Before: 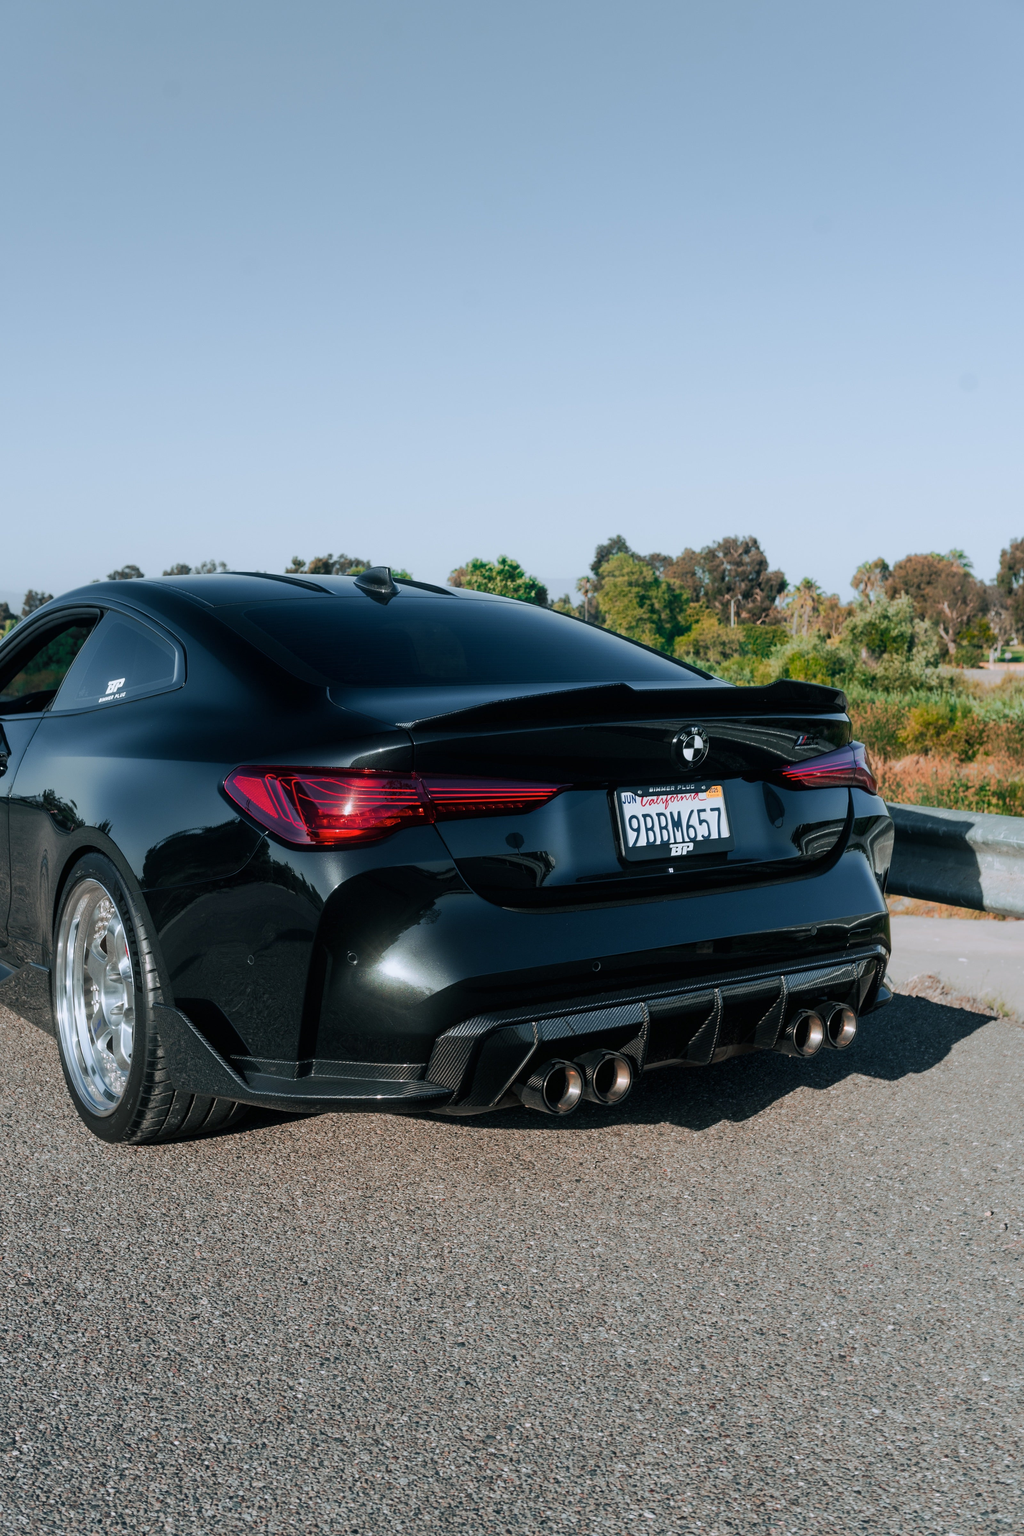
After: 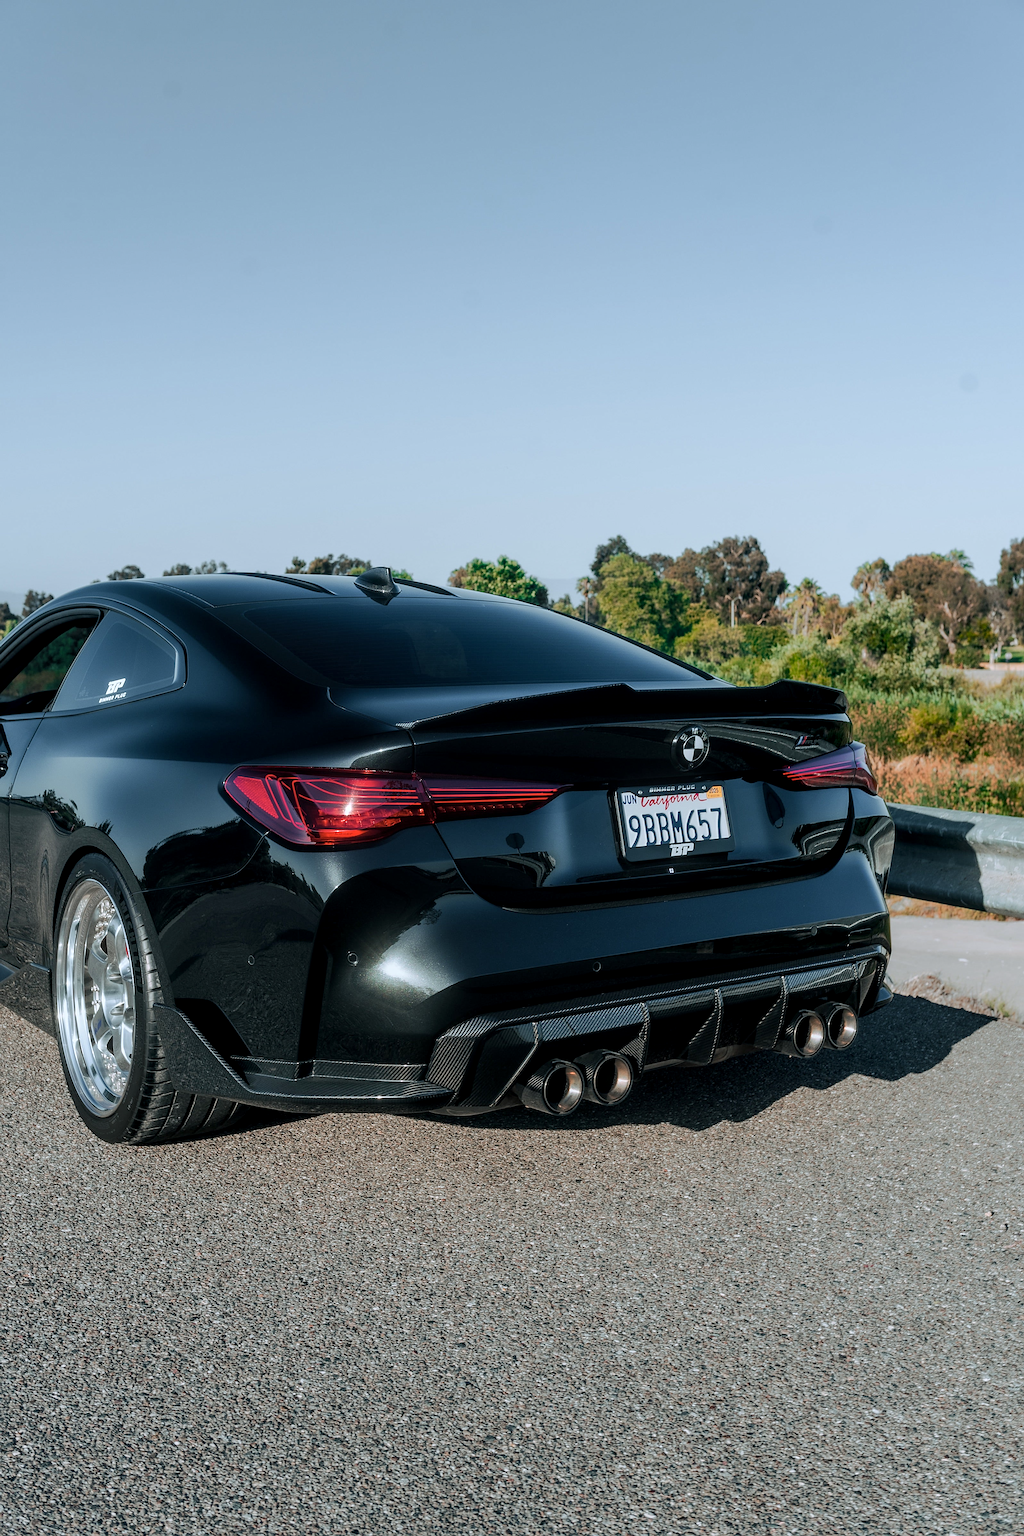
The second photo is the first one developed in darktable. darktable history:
sharpen: on, module defaults
local contrast: detail 130%
white balance: red 0.978, blue 0.999
